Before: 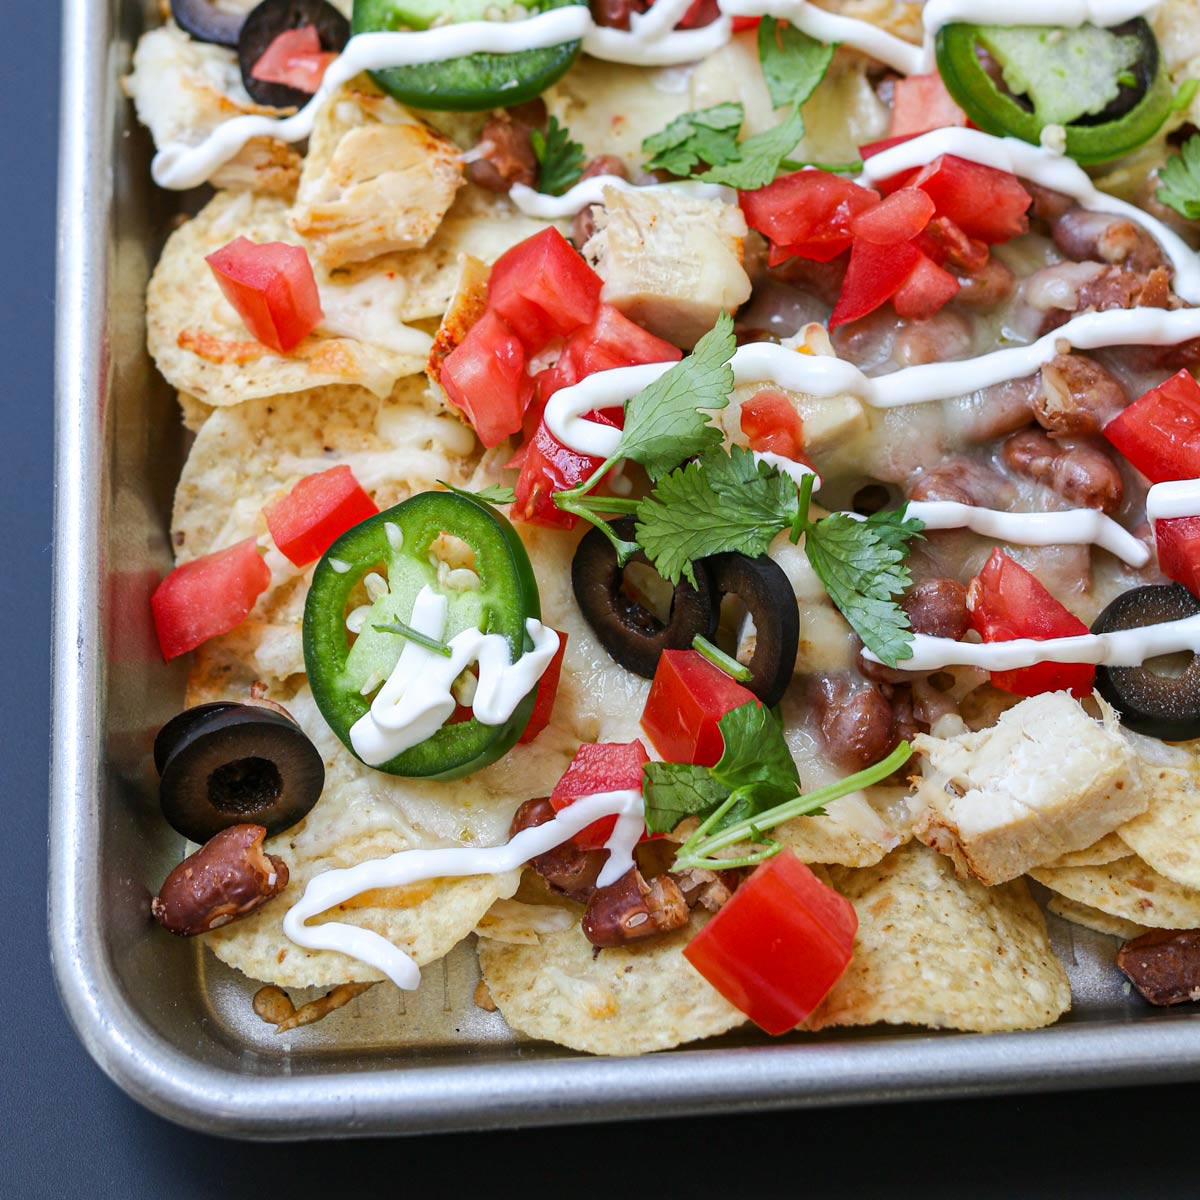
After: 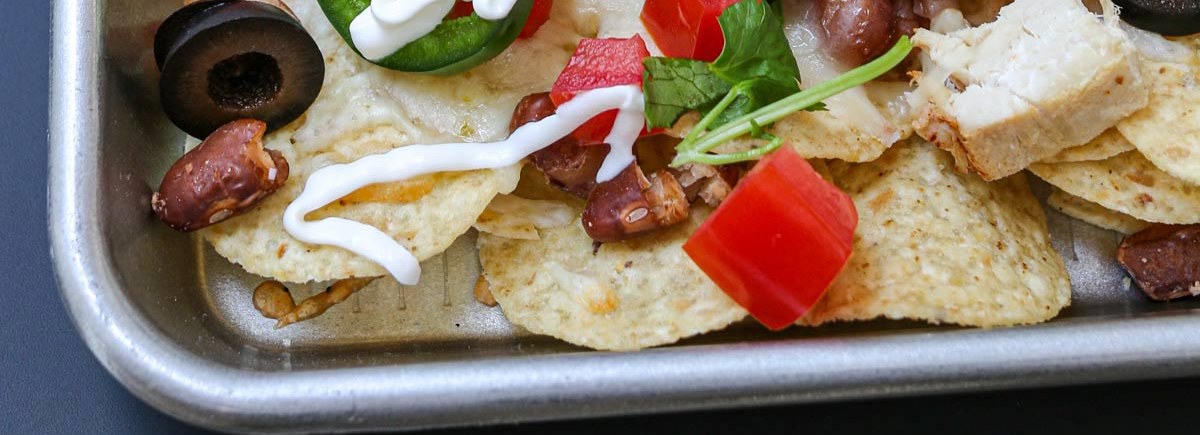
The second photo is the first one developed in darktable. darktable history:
shadows and highlights: soften with gaussian
crop and rotate: top 58.763%, bottom 4.937%
